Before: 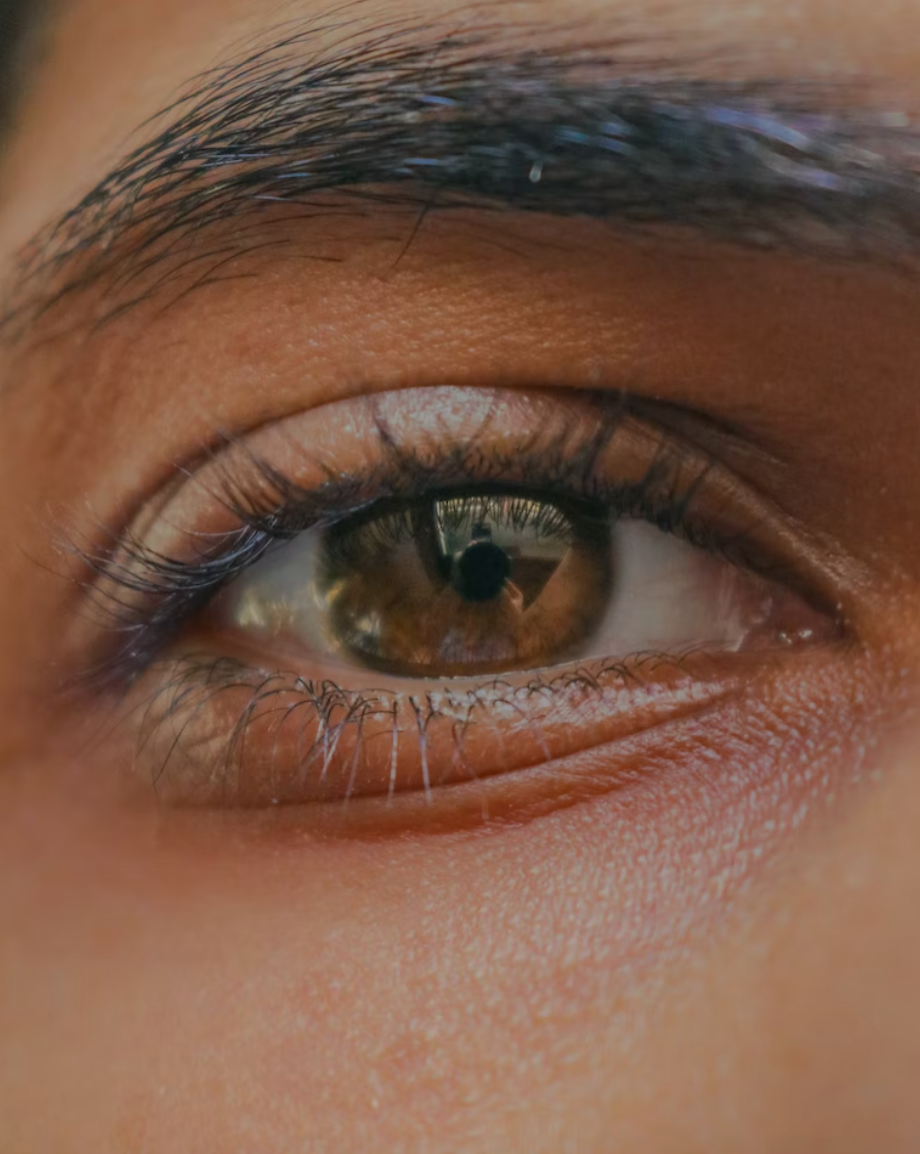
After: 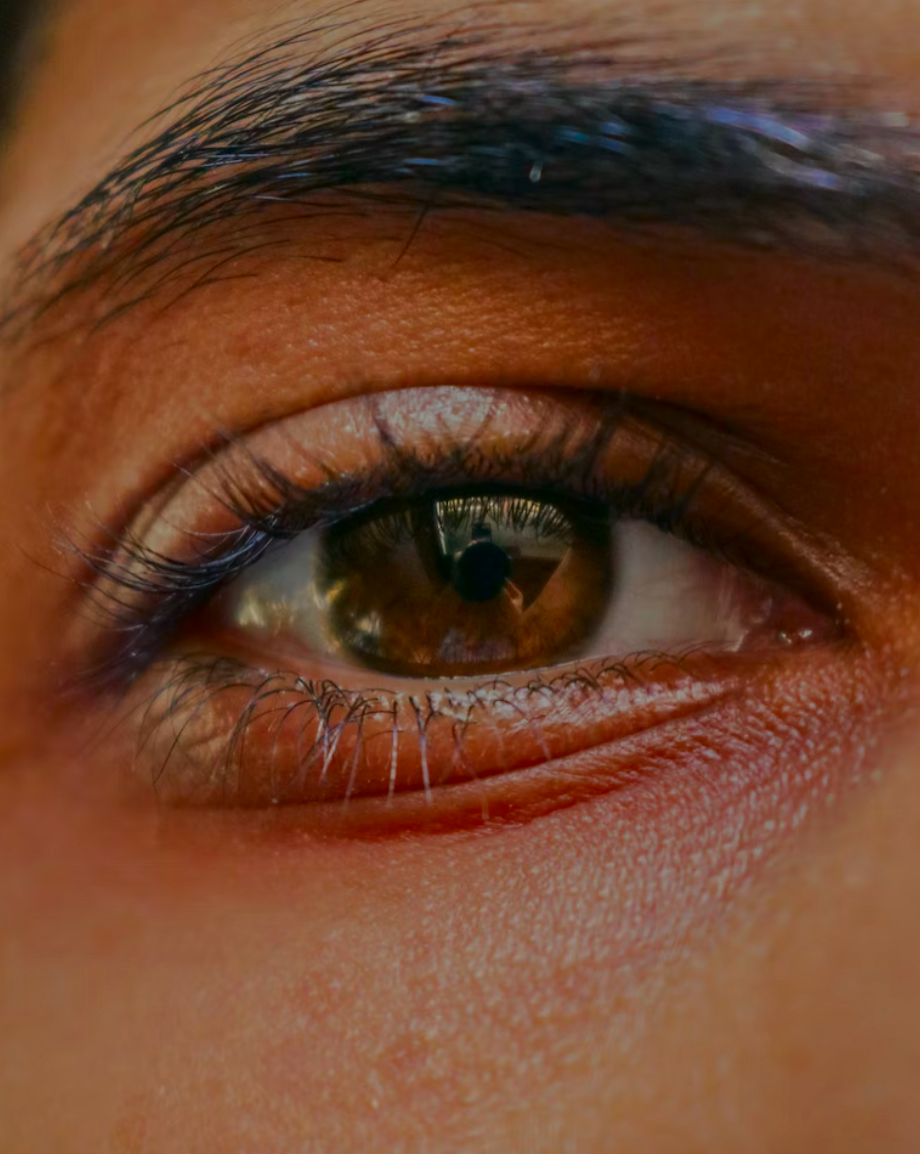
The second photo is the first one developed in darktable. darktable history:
tone equalizer: -8 EV 0.018 EV, -7 EV -0.01 EV, -6 EV 0.048 EV, -5 EV 0.051 EV, -4 EV 0.269 EV, -3 EV 0.639 EV, -2 EV 0.561 EV, -1 EV 0.184 EV, +0 EV 0.028 EV
contrast brightness saturation: brightness -0.255, saturation 0.199
